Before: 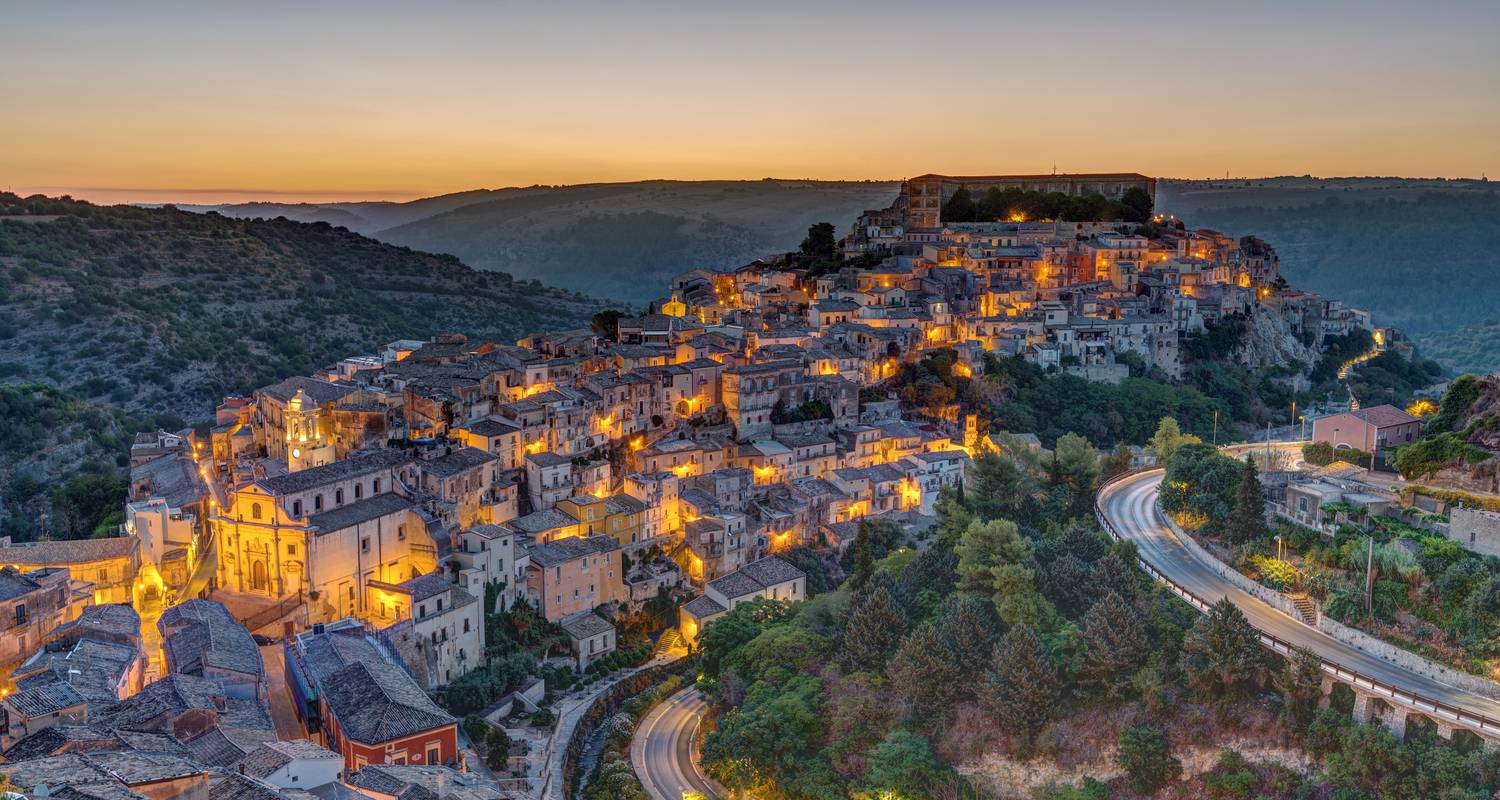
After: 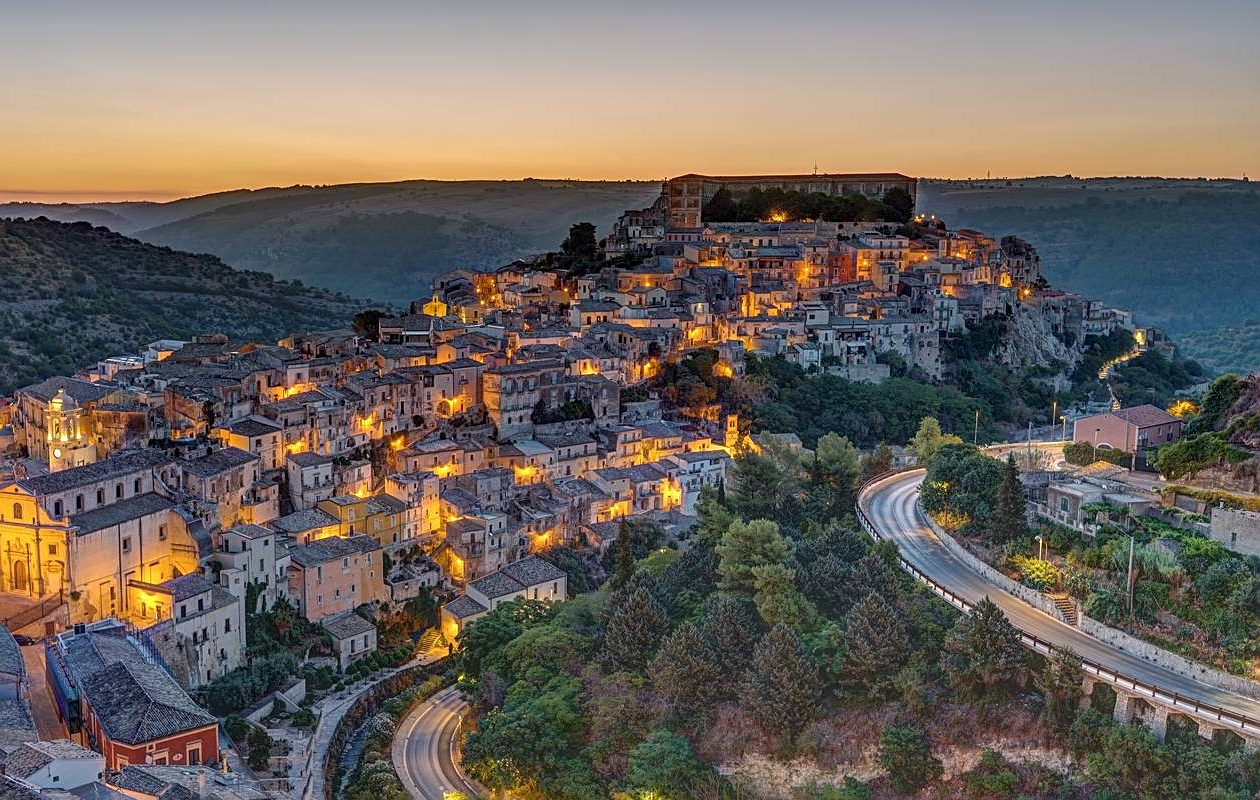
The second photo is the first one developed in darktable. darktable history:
crop: left 15.942%
sharpen: on, module defaults
